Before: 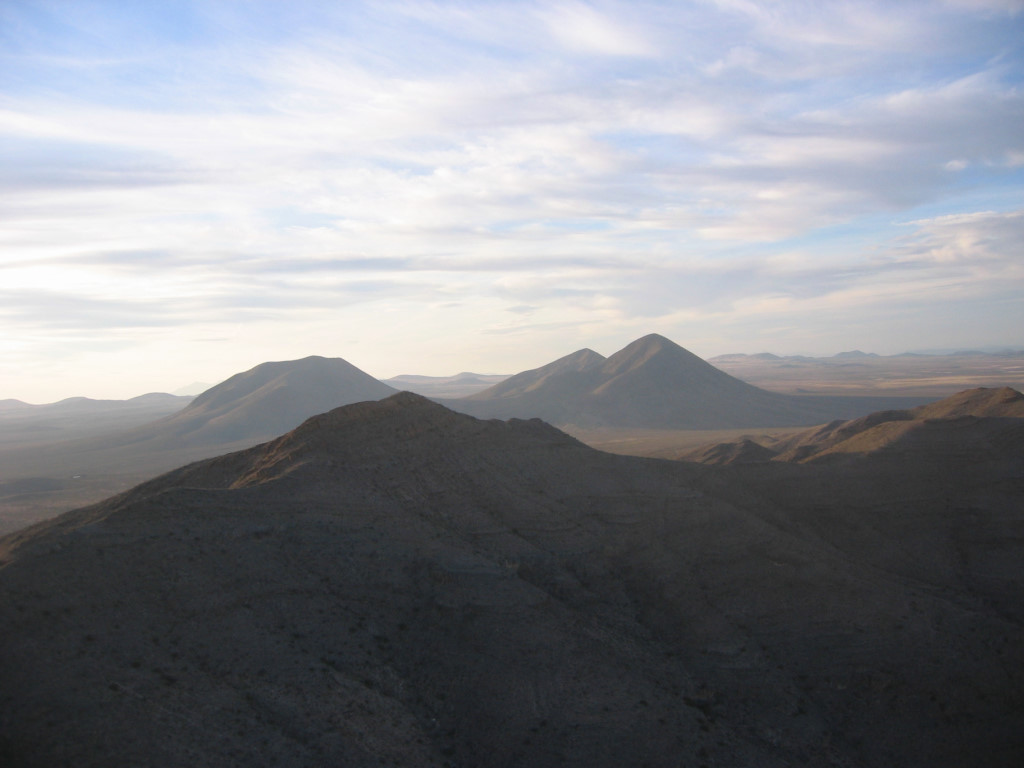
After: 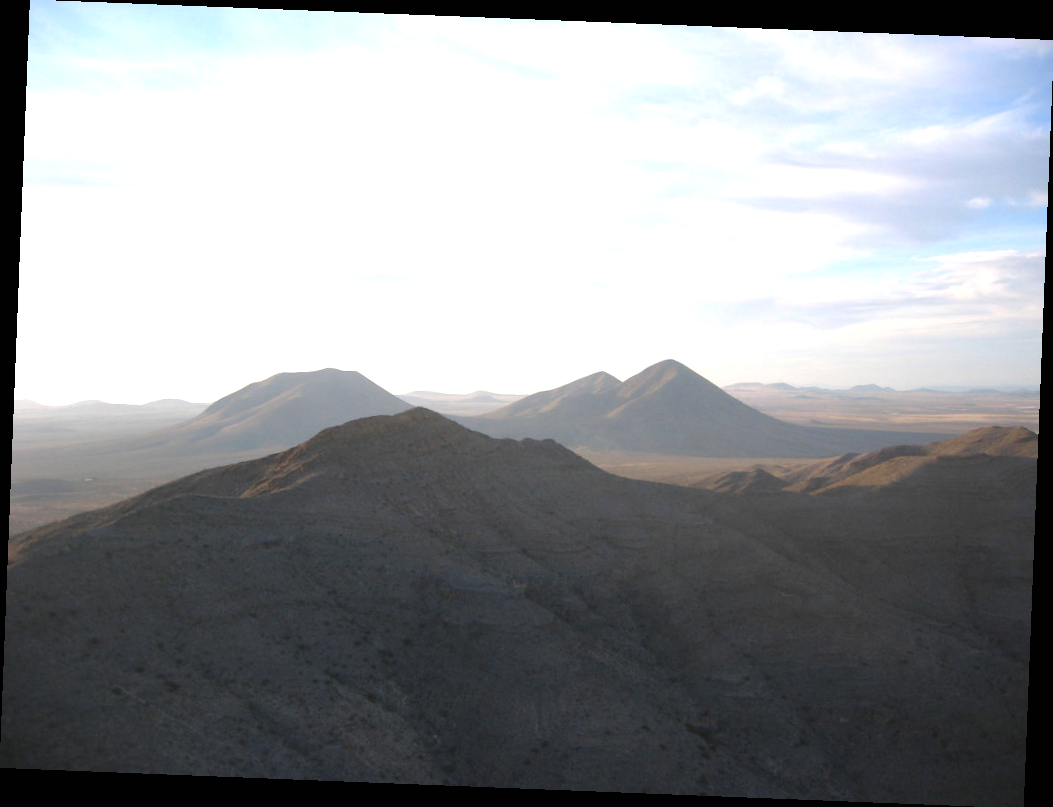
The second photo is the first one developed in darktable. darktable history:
exposure: black level correction 0, exposure 0.7 EV, compensate exposure bias true, compensate highlight preservation false
rotate and perspective: rotation 2.27°, automatic cropping off
